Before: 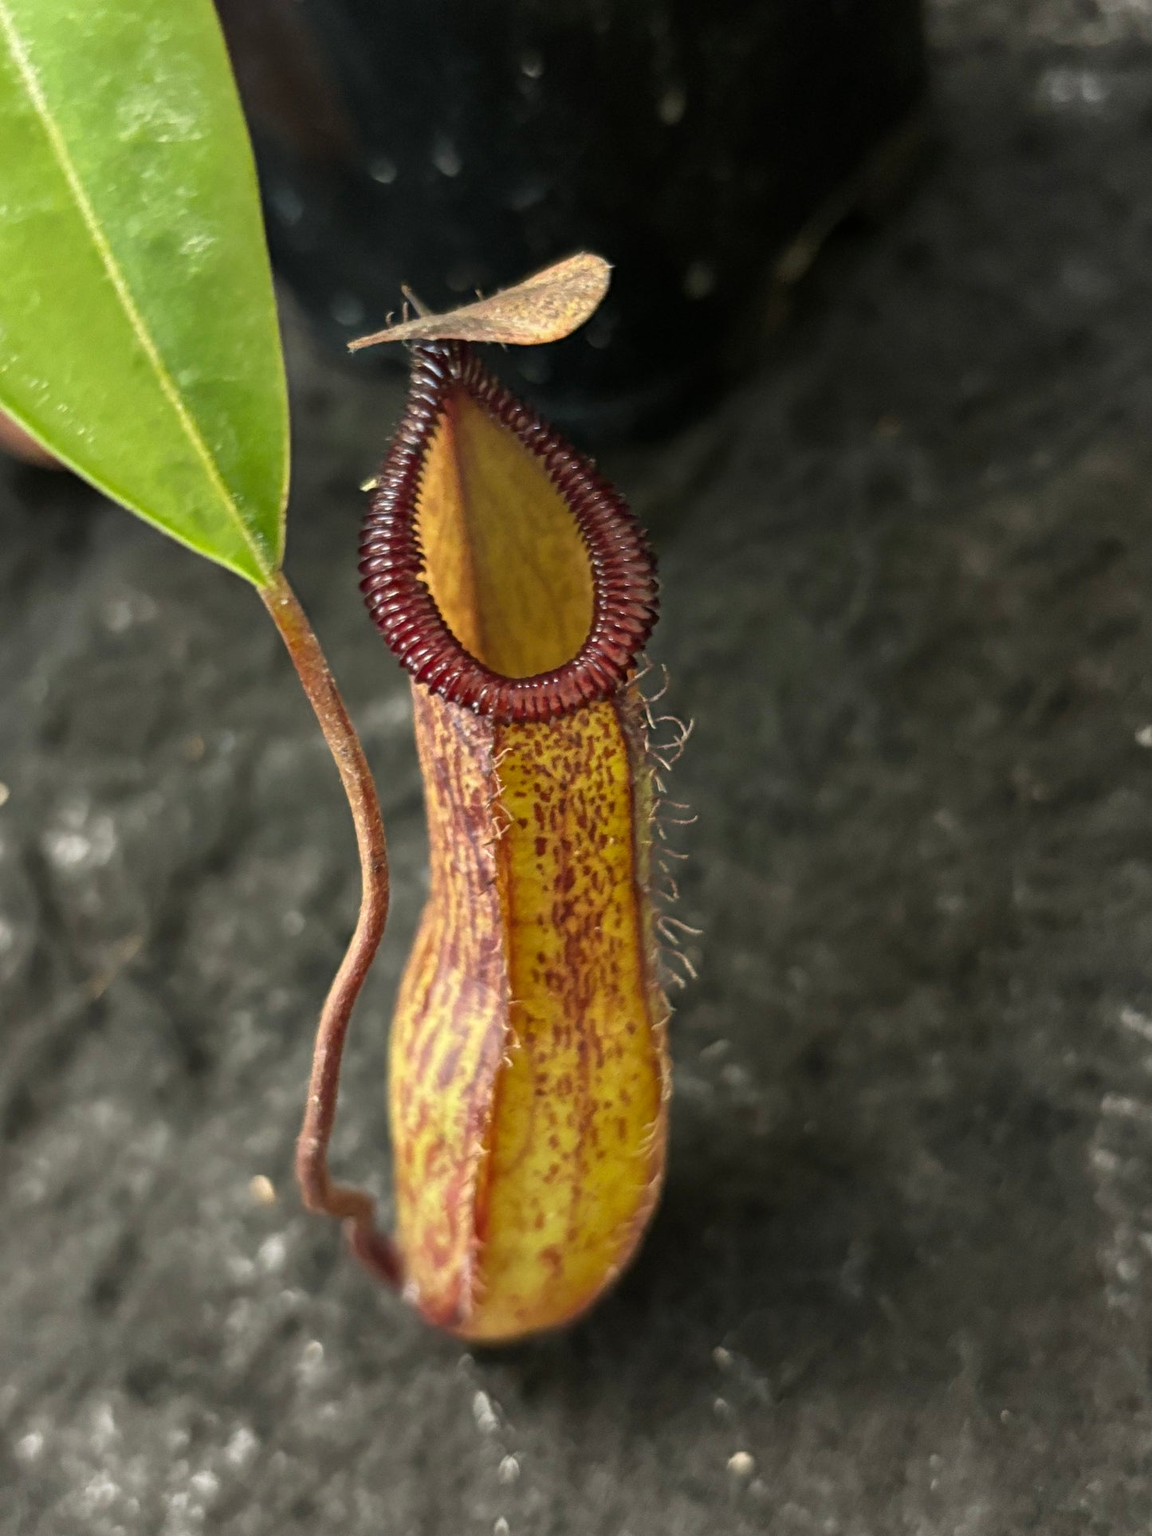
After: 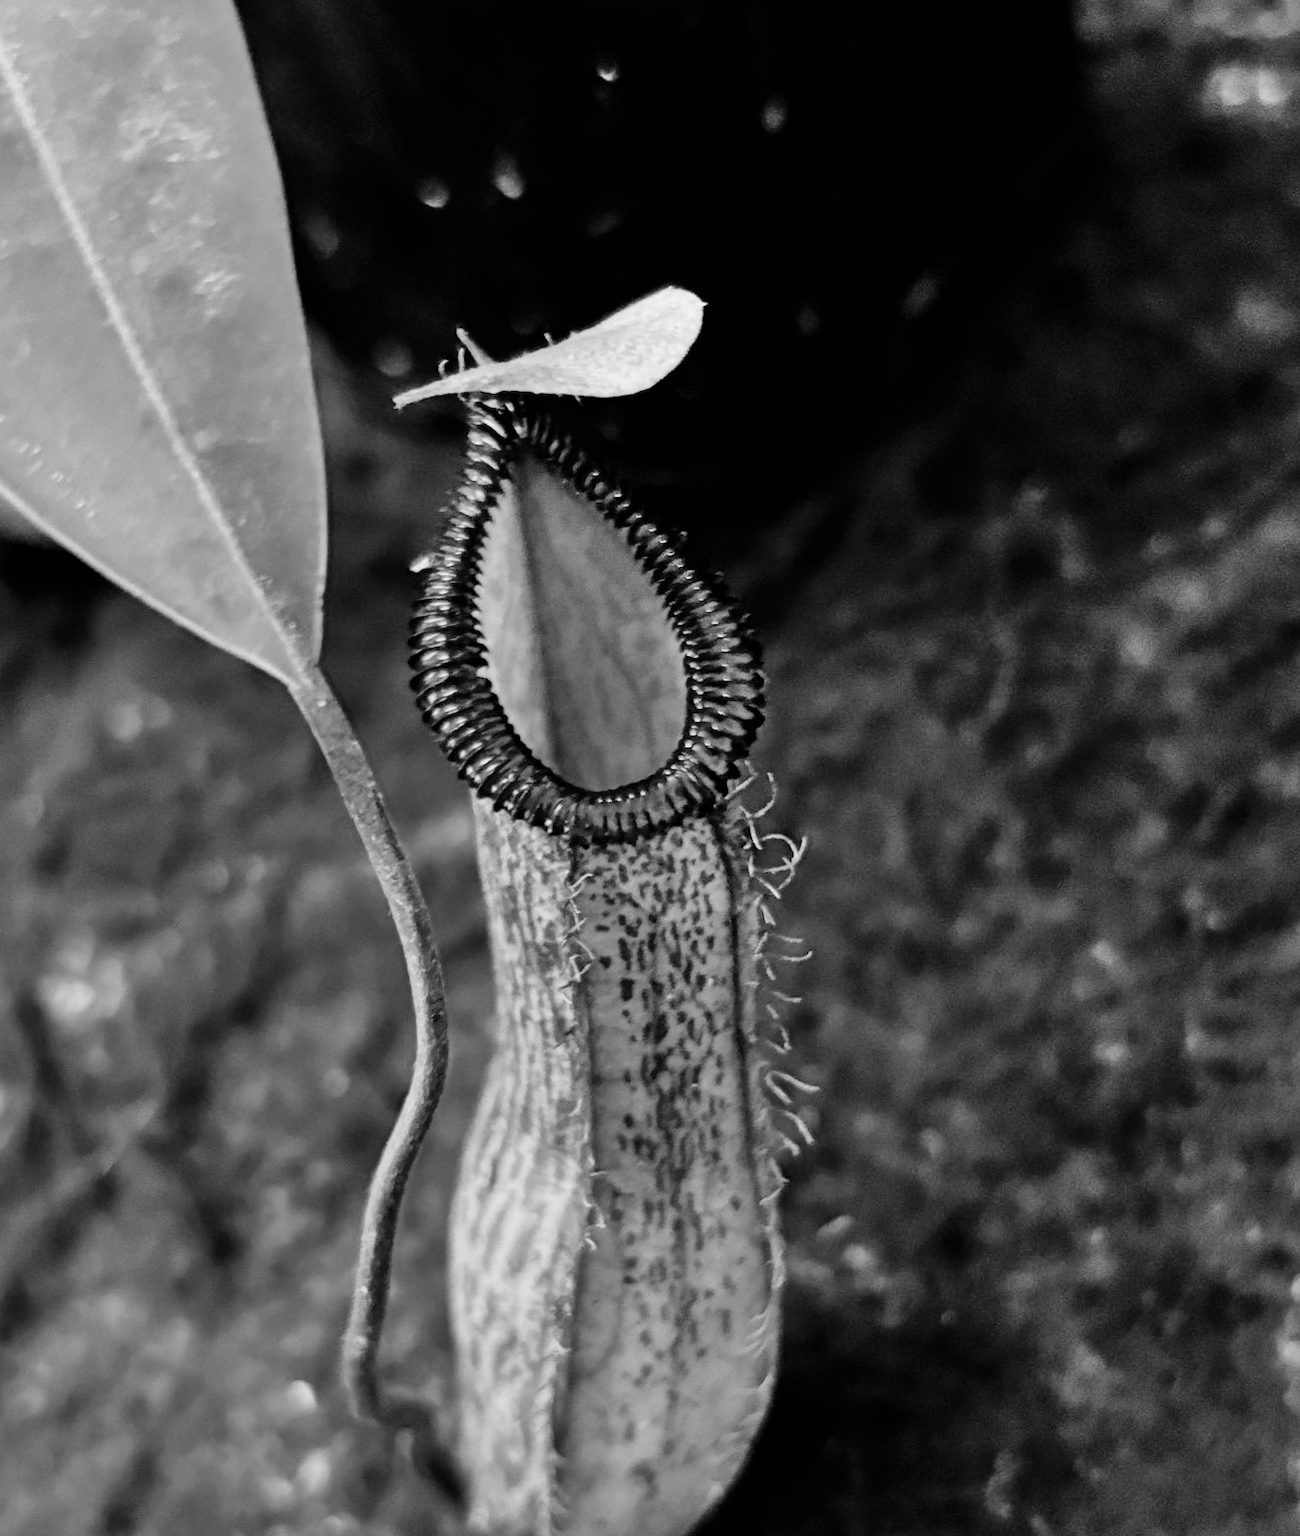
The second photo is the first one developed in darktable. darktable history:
crop and rotate: angle 0.517°, left 0.355%, right 2.812%, bottom 14.257%
filmic rgb: black relative exposure -5.12 EV, white relative exposure 3.55 EV, threshold 5.98 EV, hardness 3.17, contrast 1.196, highlights saturation mix -49.99%, preserve chrominance no, color science v4 (2020), enable highlight reconstruction true
shadows and highlights: shadows 60.8, soften with gaussian
